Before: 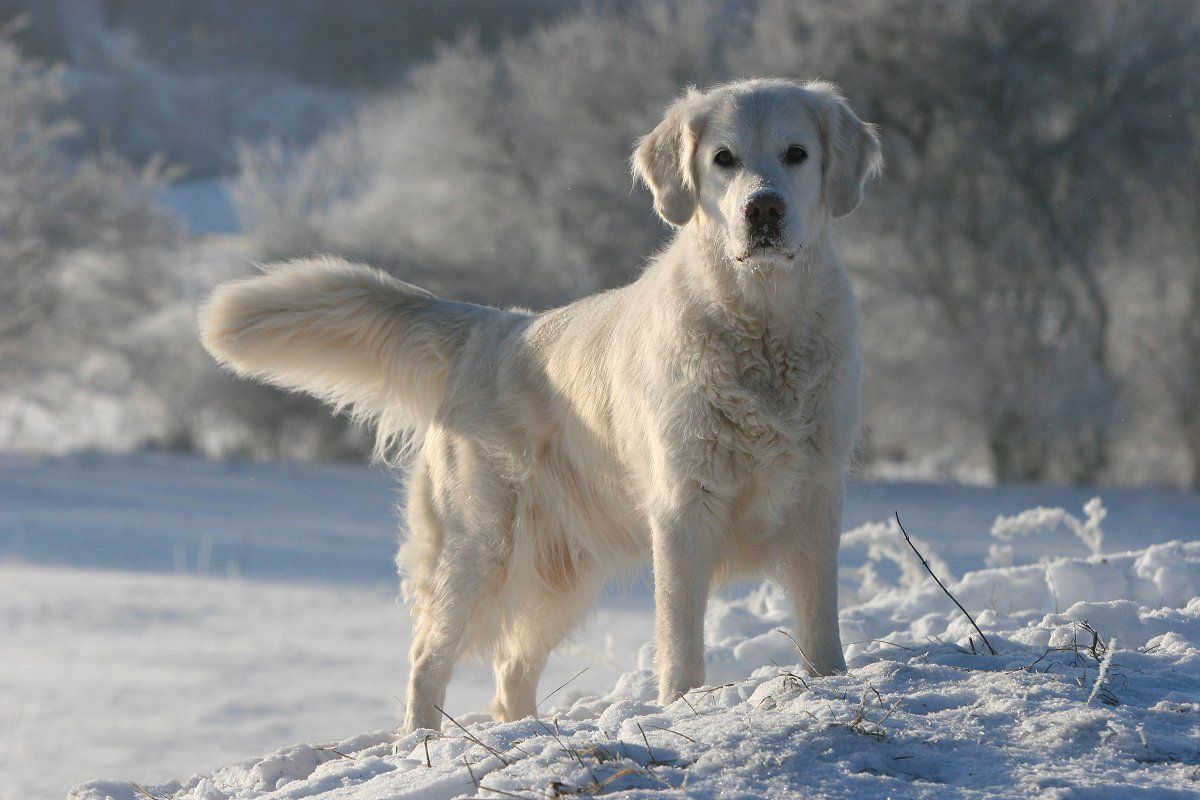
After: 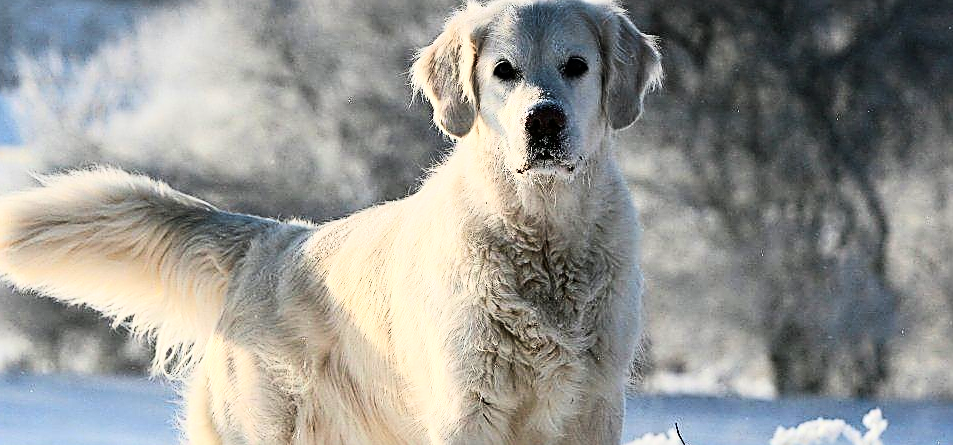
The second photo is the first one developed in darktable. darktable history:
sharpen: amount 0.901
crop: left 18.38%, top 11.092%, right 2.134%, bottom 33.217%
contrast brightness saturation: brightness -0.2, saturation 0.08
rgb curve: curves: ch0 [(0, 0) (0.21, 0.15) (0.24, 0.21) (0.5, 0.75) (0.75, 0.96) (0.89, 0.99) (1, 1)]; ch1 [(0, 0.02) (0.21, 0.13) (0.25, 0.2) (0.5, 0.67) (0.75, 0.9) (0.89, 0.97) (1, 1)]; ch2 [(0, 0.02) (0.21, 0.13) (0.25, 0.2) (0.5, 0.67) (0.75, 0.9) (0.89, 0.97) (1, 1)], compensate middle gray true
